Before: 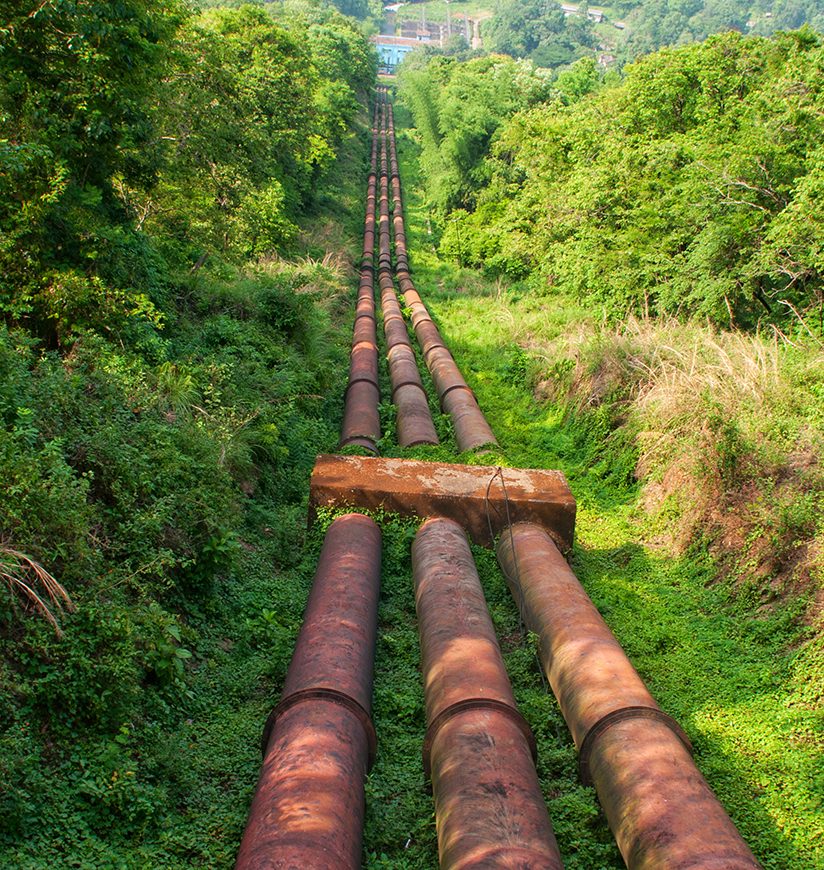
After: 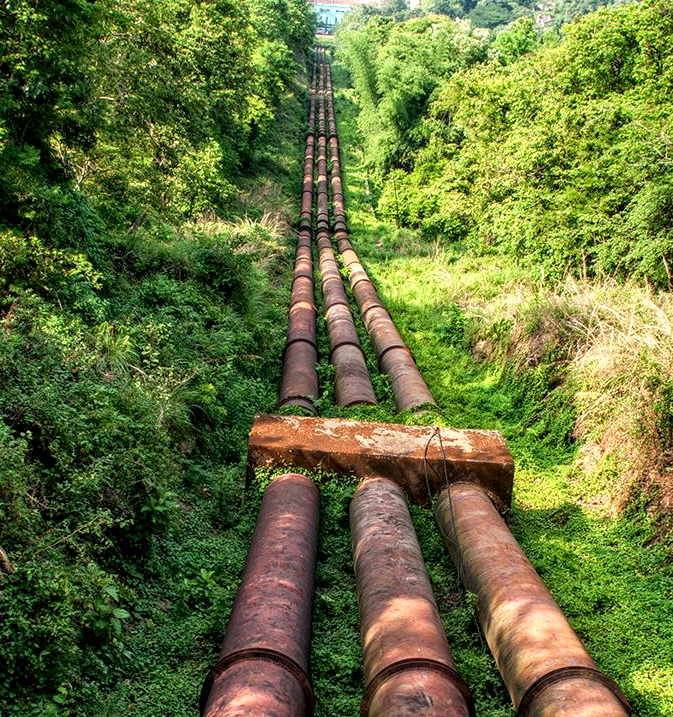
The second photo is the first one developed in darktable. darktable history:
crop and rotate: left 7.61%, top 4.612%, right 10.627%, bottom 12.924%
local contrast: highlights 64%, shadows 53%, detail 169%, midtone range 0.51
exposure: compensate highlight preservation false
